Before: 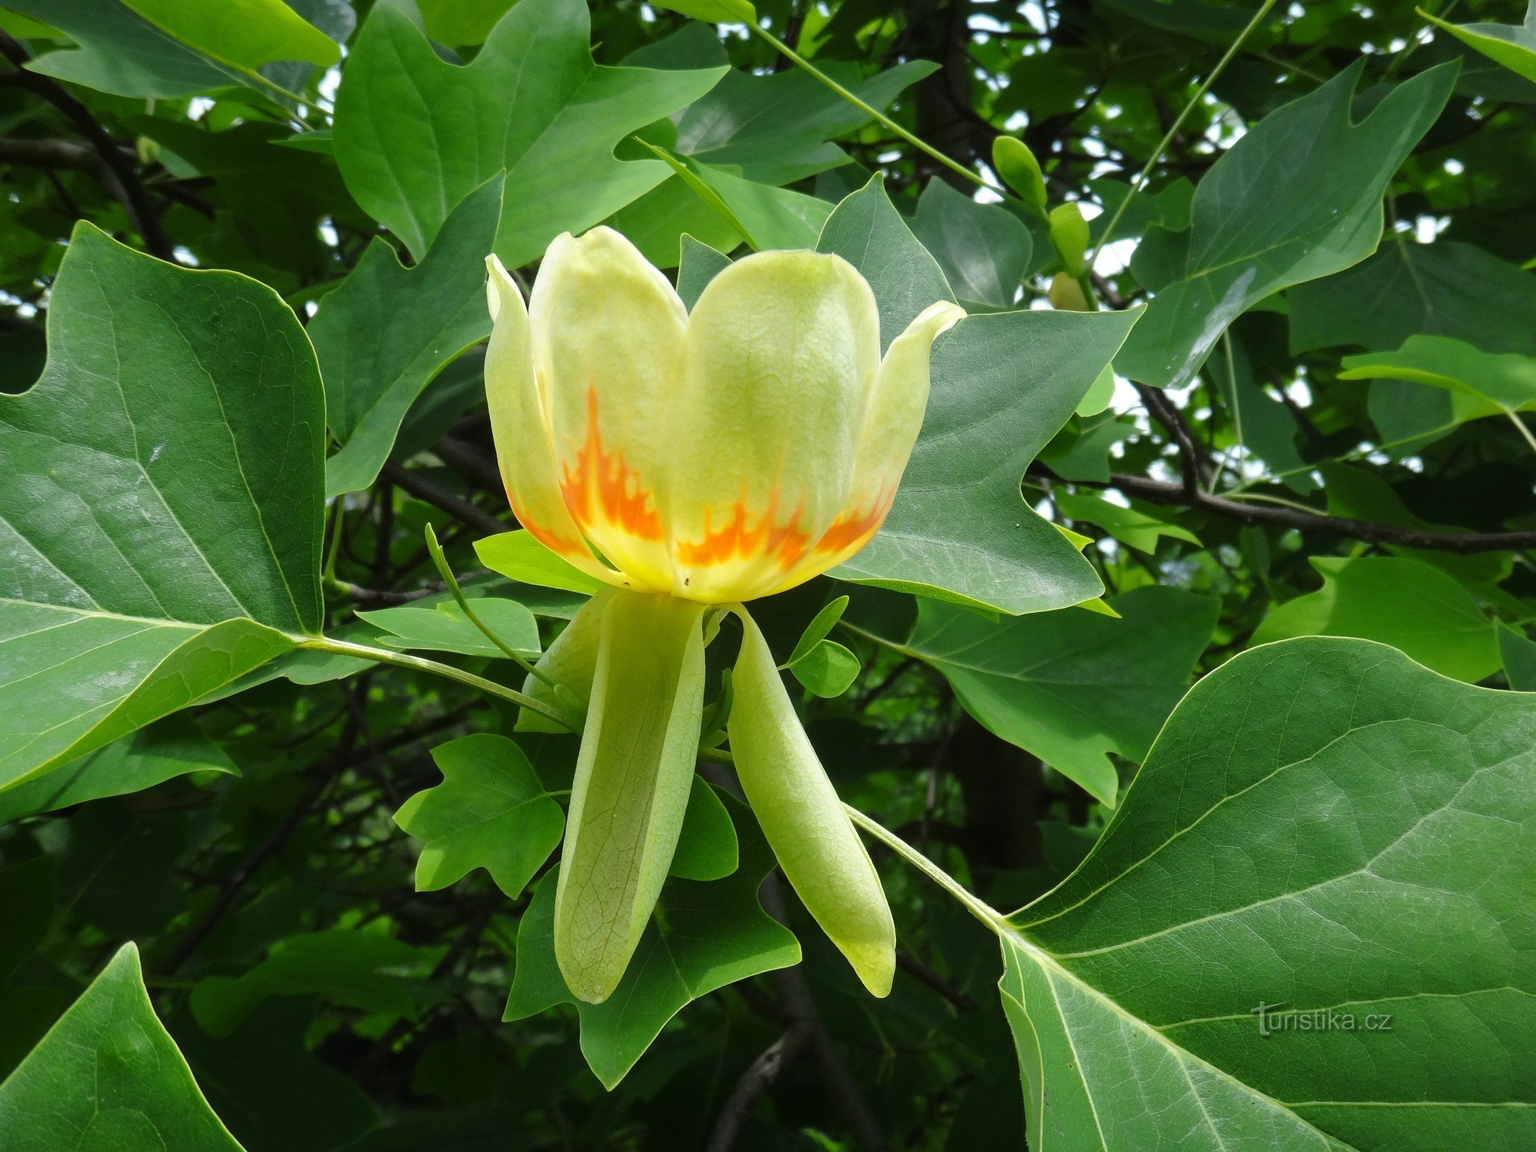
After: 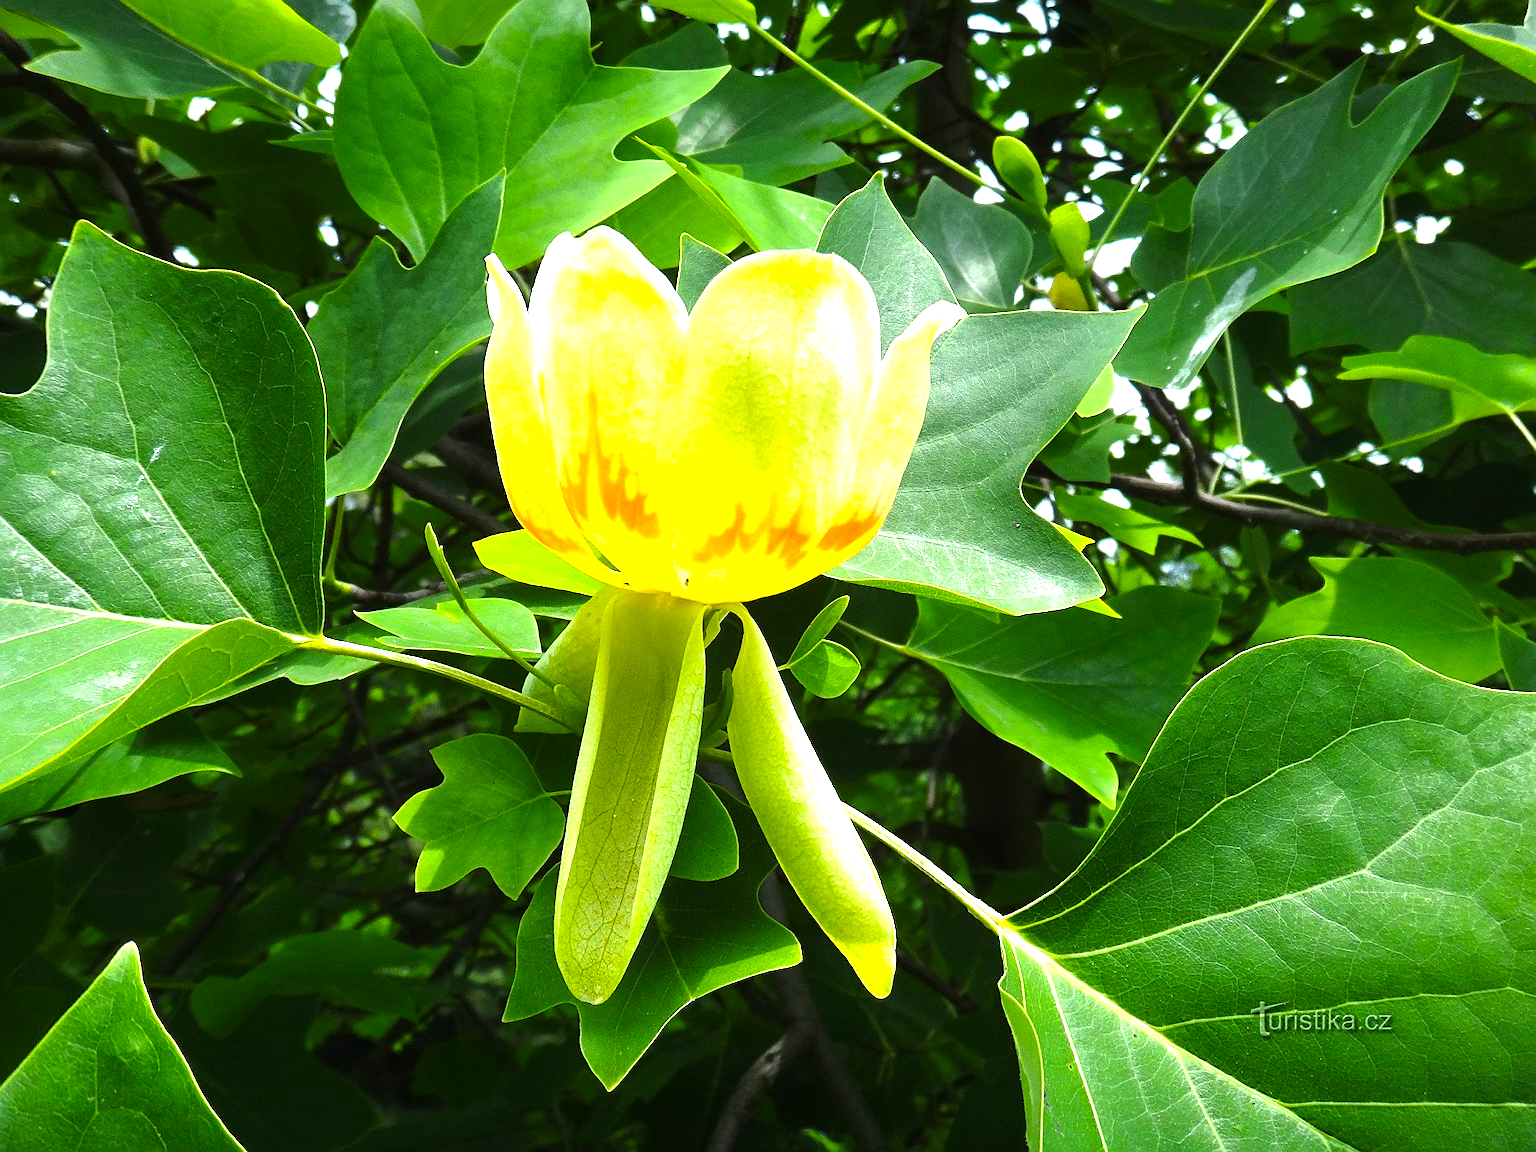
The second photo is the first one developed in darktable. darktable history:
exposure: exposure 0.6 EV, compensate highlight preservation false
color balance rgb: perceptual saturation grading › global saturation 25.73%, perceptual brilliance grading › global brilliance 19.872%, perceptual brilliance grading › shadows -39.754%
sharpen: on, module defaults
